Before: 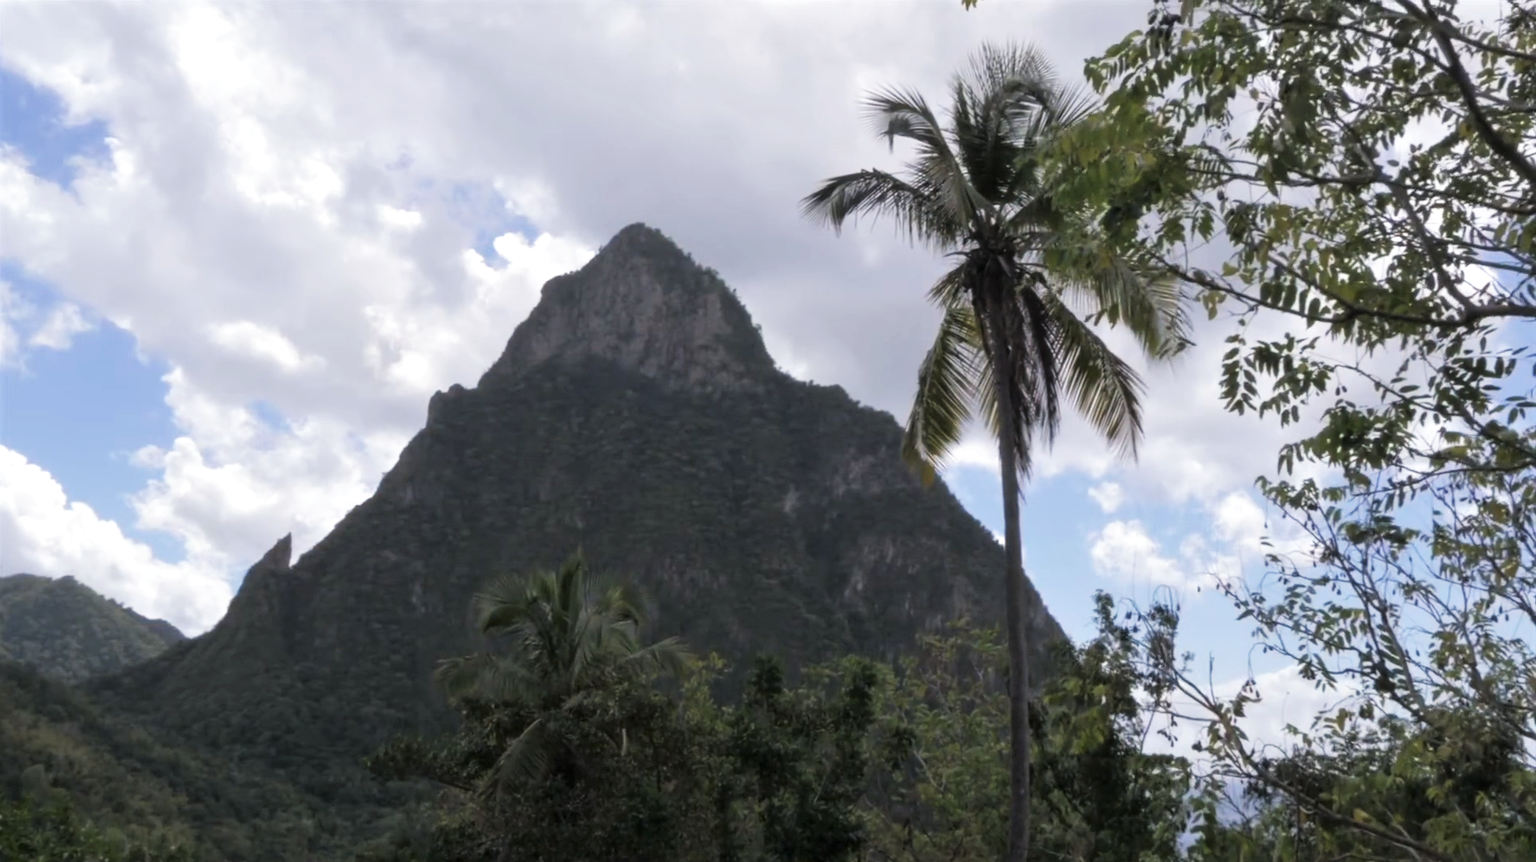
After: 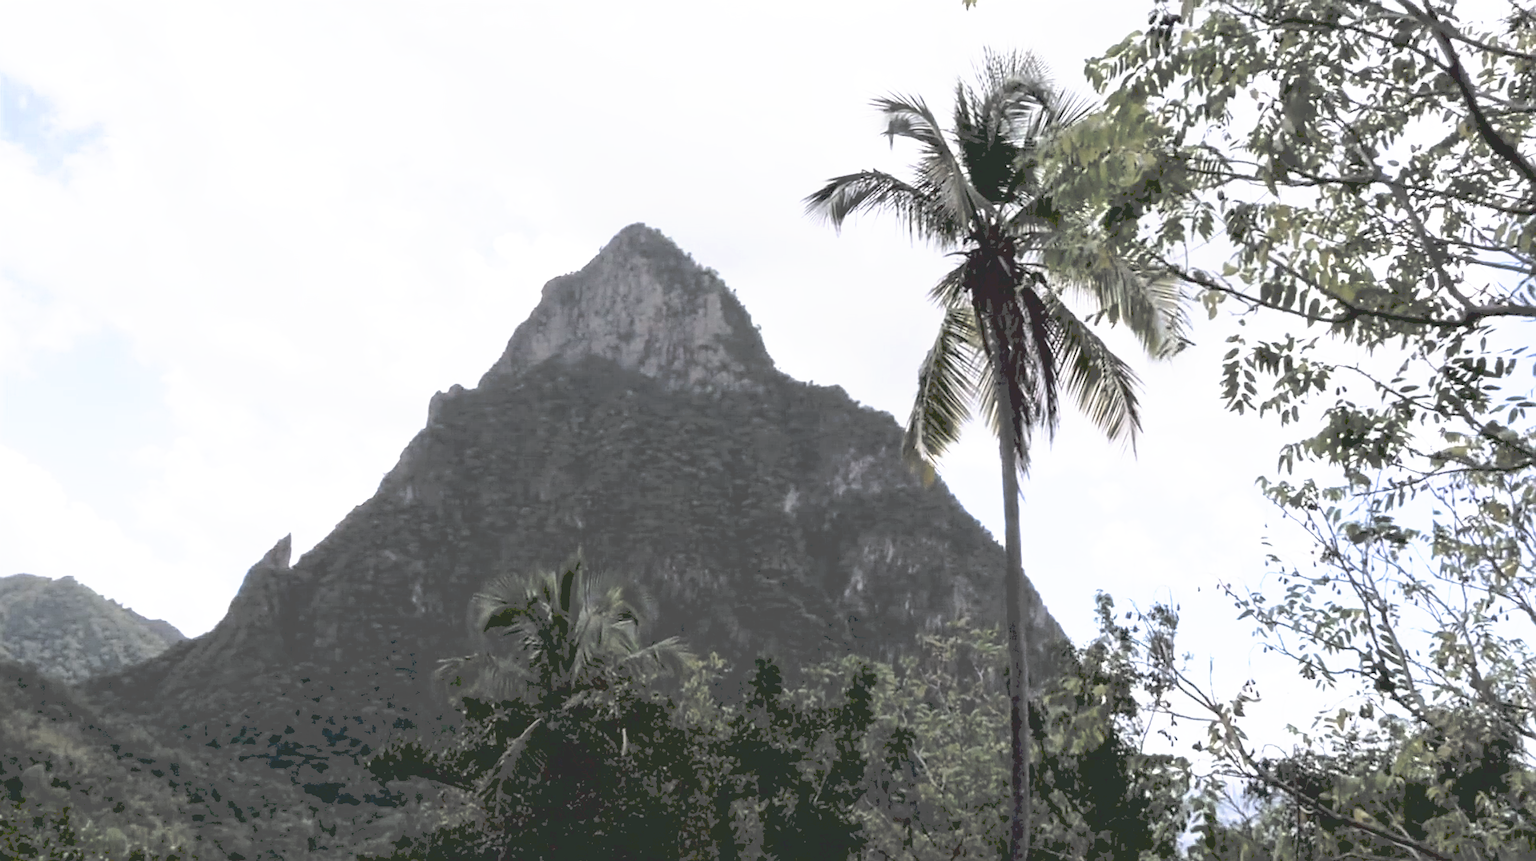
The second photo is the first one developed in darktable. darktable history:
exposure: black level correction 0.001, compensate highlight preservation false
sharpen: on, module defaults
tone curve: curves: ch0 [(0, 0) (0.003, 0.326) (0.011, 0.332) (0.025, 0.352) (0.044, 0.378) (0.069, 0.4) (0.1, 0.416) (0.136, 0.432) (0.177, 0.468) (0.224, 0.509) (0.277, 0.554) (0.335, 0.6) (0.399, 0.642) (0.468, 0.693) (0.543, 0.753) (0.623, 0.818) (0.709, 0.897) (0.801, 0.974) (0.898, 0.991) (1, 1)], preserve colors none
filmic rgb: black relative exposure -3.64 EV, white relative exposure 2.44 EV, hardness 3.29
